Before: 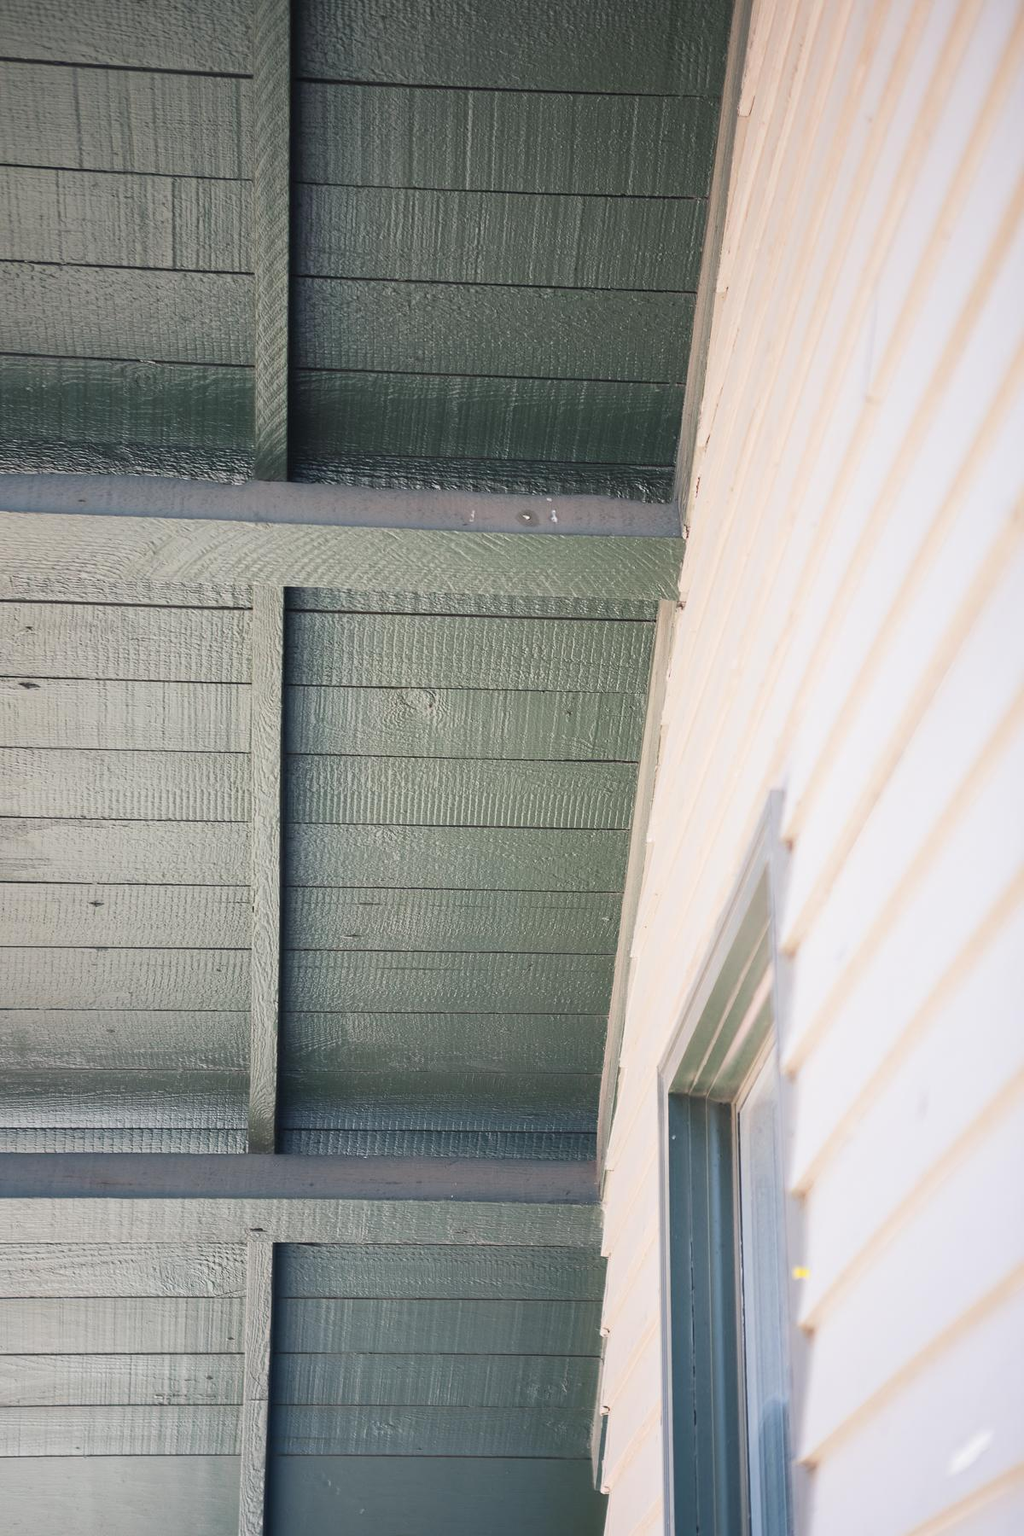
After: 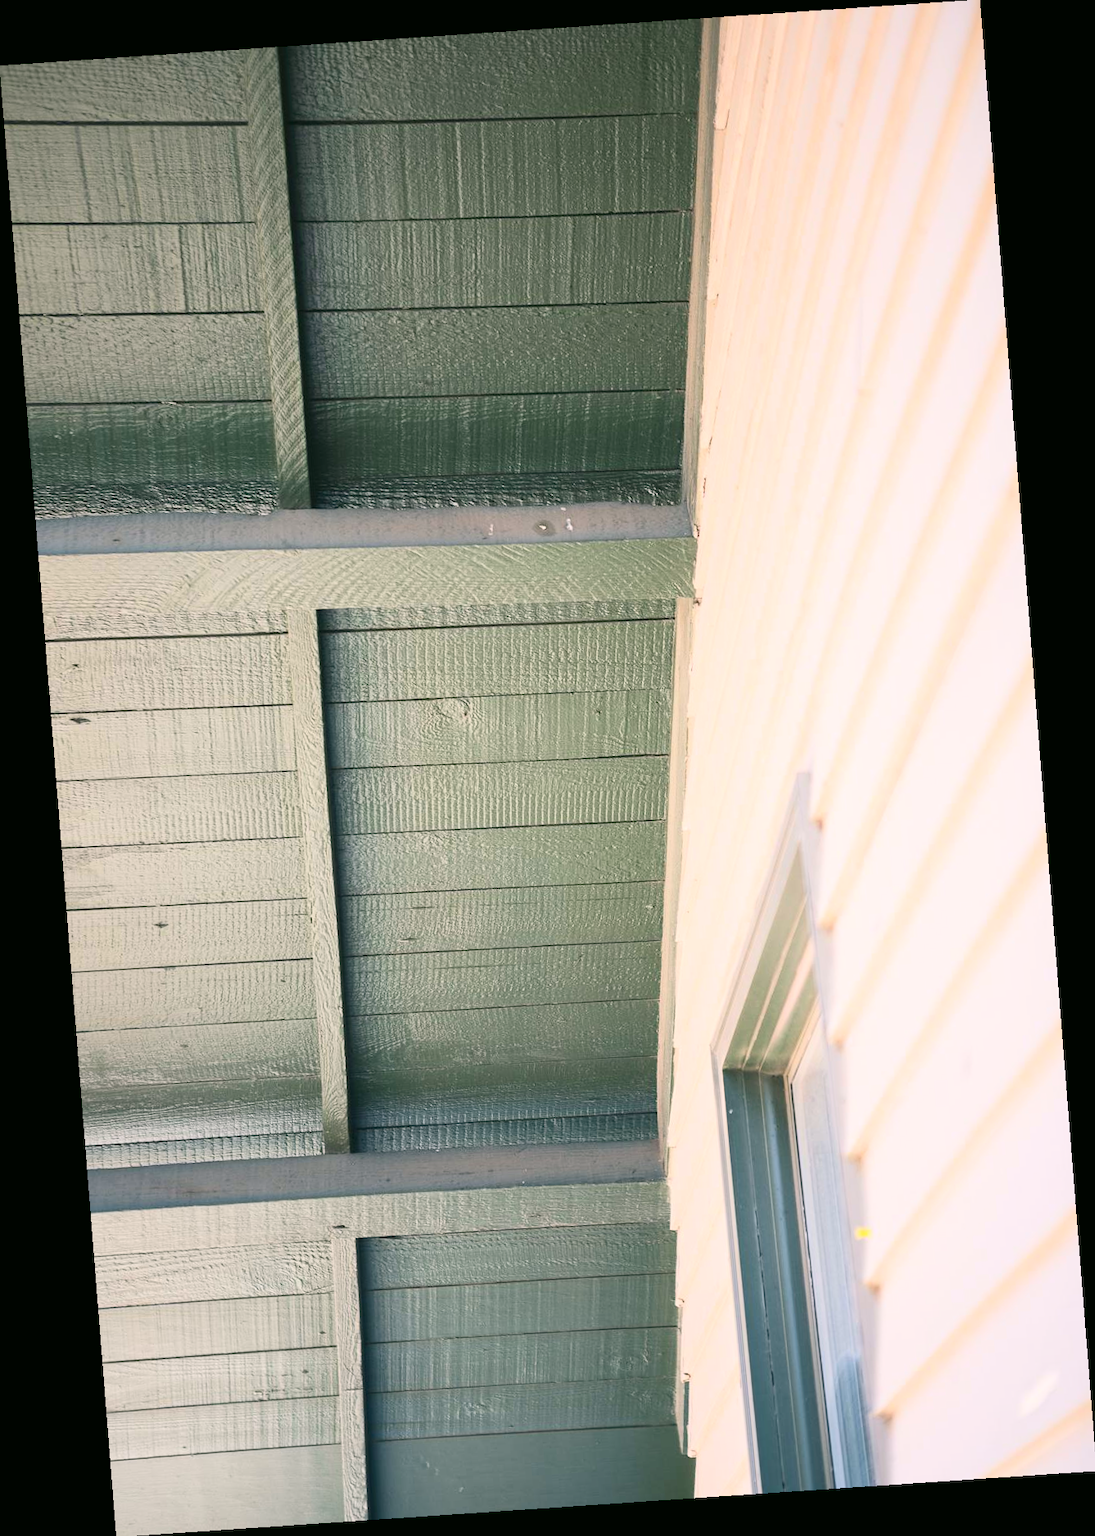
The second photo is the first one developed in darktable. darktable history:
color correction: highlights a* 4.02, highlights b* 4.98, shadows a* -7.55, shadows b* 4.98
contrast brightness saturation: contrast 0.2, brightness 0.16, saturation 0.22
rotate and perspective: rotation -4.2°, shear 0.006, automatic cropping off
